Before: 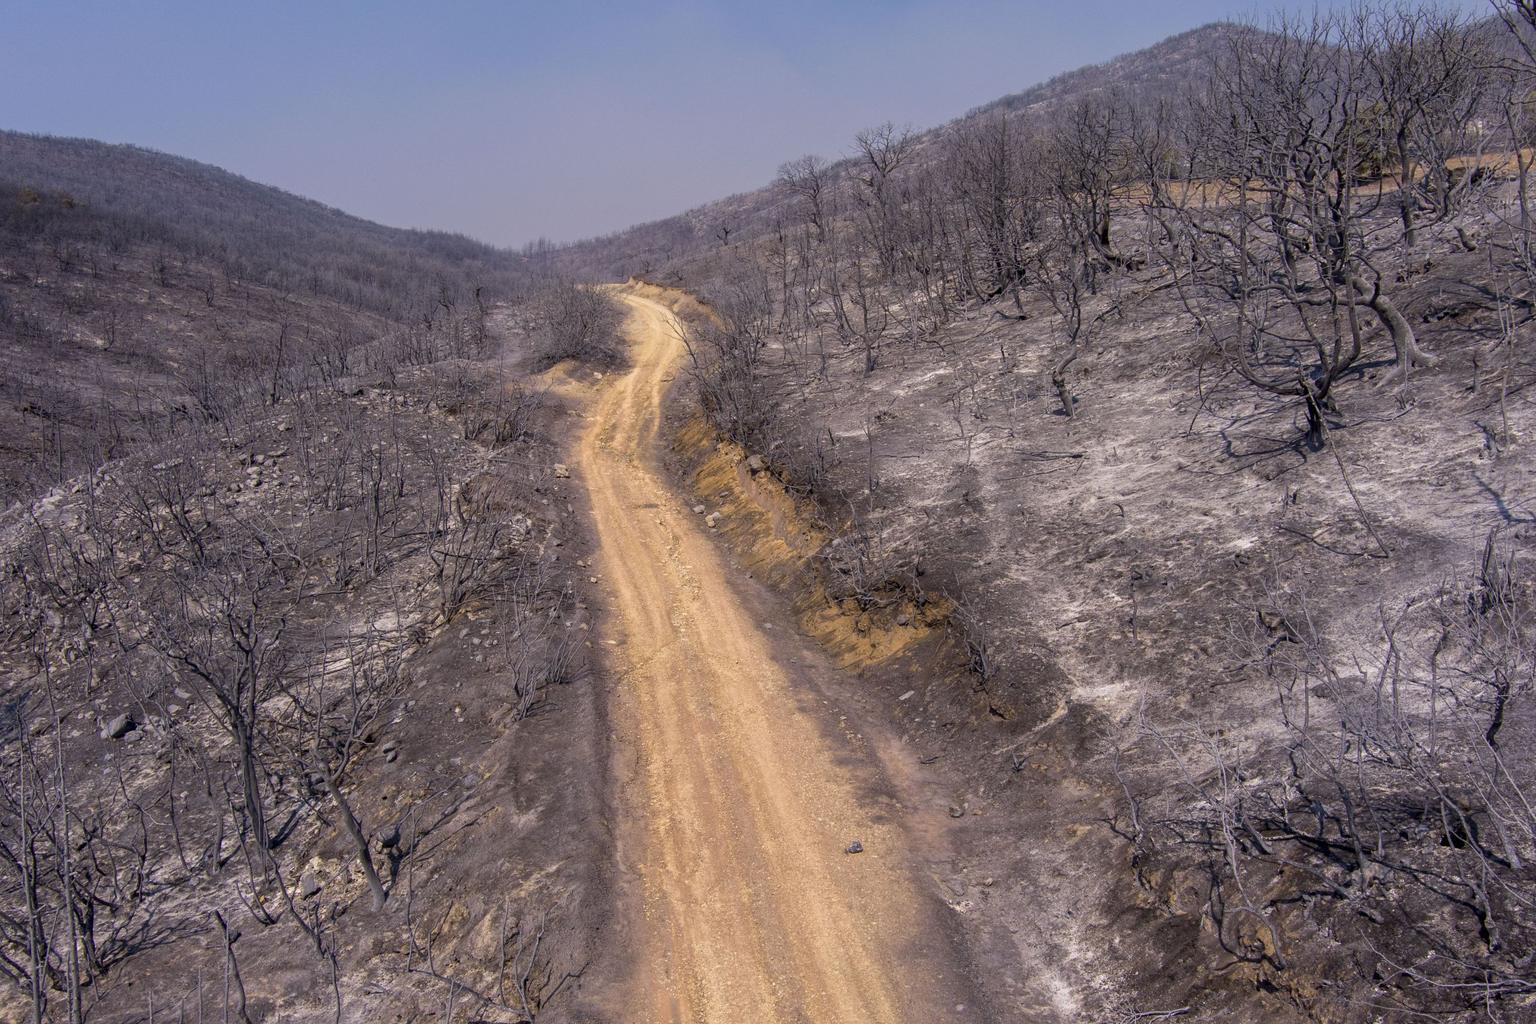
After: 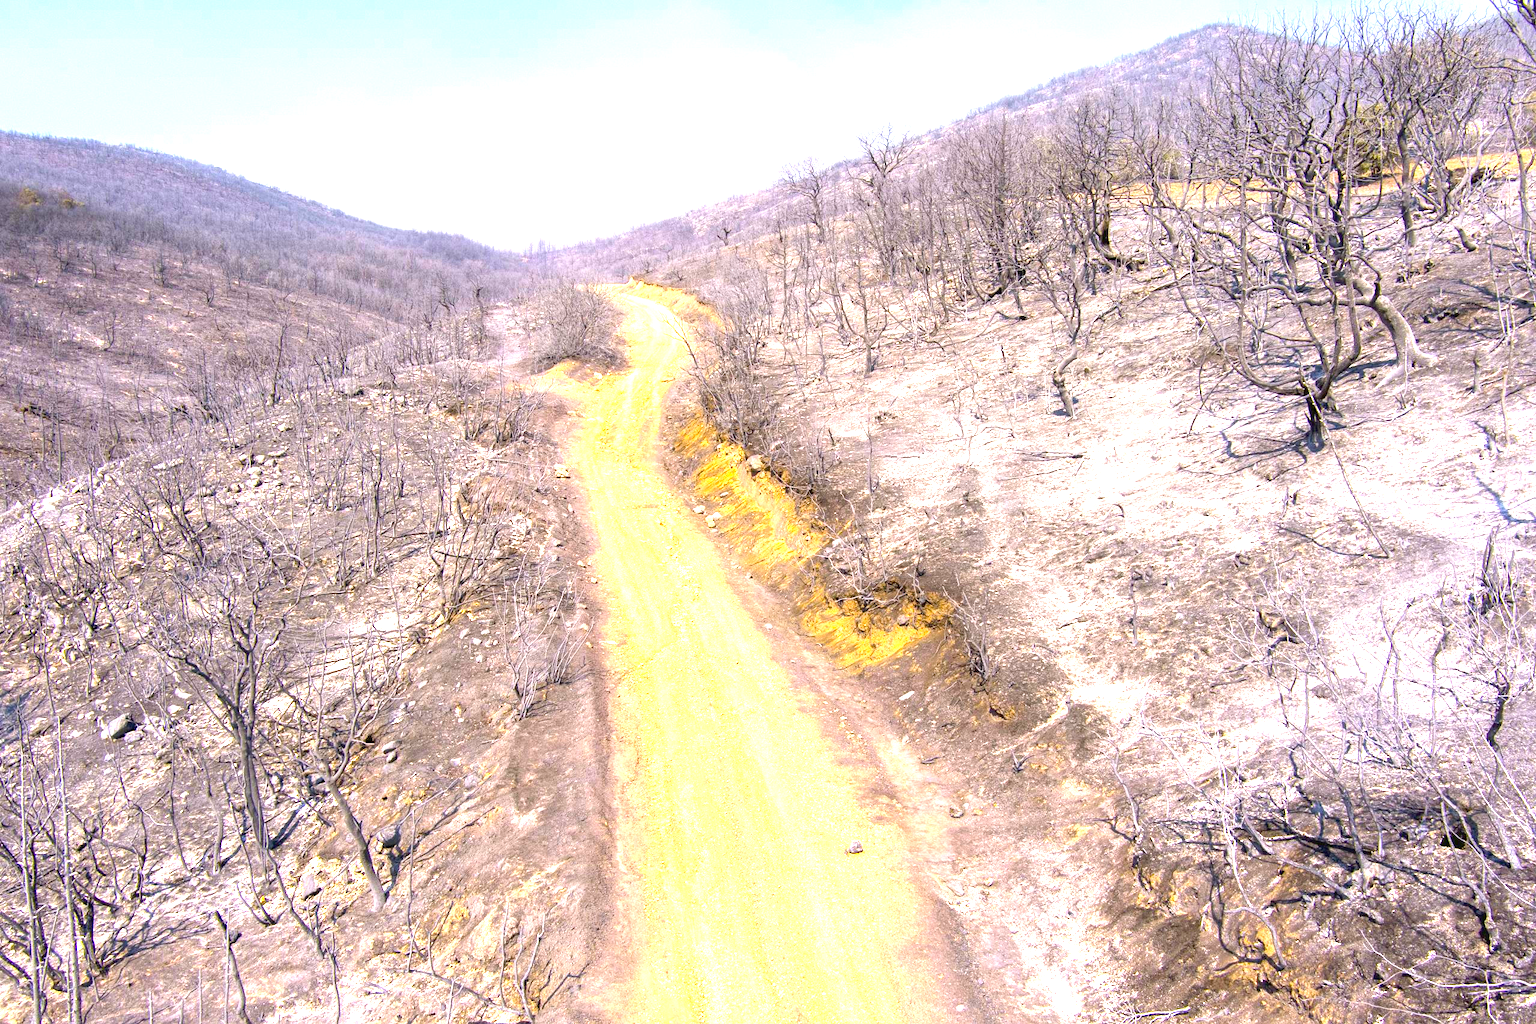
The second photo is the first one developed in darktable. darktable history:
color balance rgb: linear chroma grading › global chroma 15%, perceptual saturation grading › global saturation 30%
exposure: black level correction 0, exposure 2.327 EV, compensate exposure bias true, compensate highlight preservation false
color balance: mode lift, gamma, gain (sRGB), lift [1.04, 1, 1, 0.97], gamma [1.01, 1, 1, 0.97], gain [0.96, 1, 1, 0.97]
